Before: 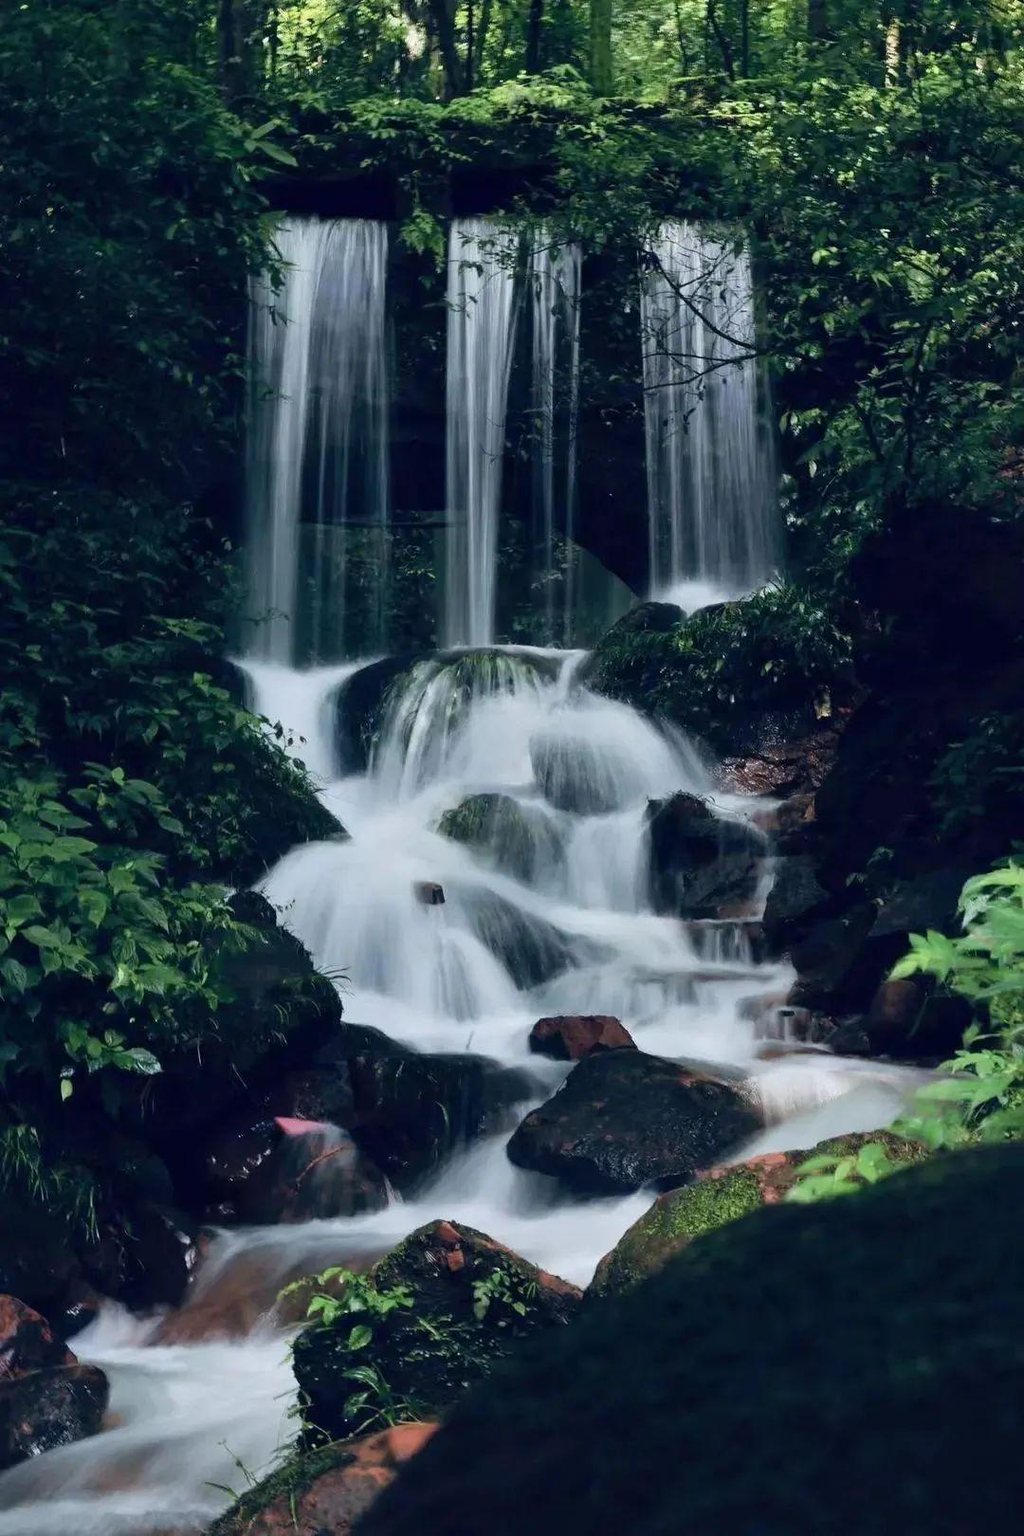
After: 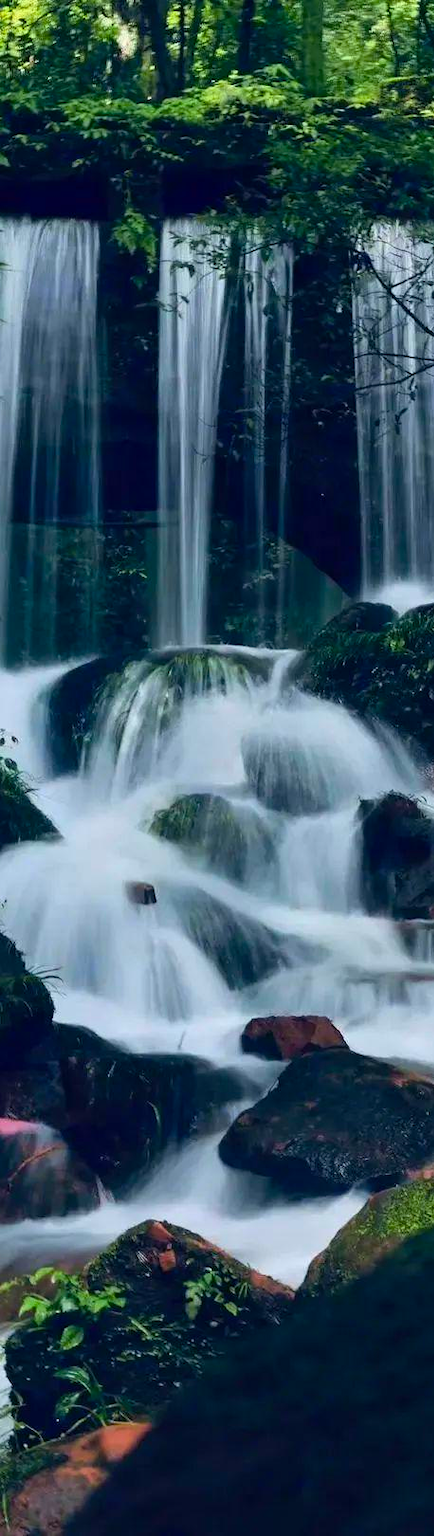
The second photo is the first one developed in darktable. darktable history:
color balance rgb: linear chroma grading › shadows -7.984%, linear chroma grading › global chroma 9.995%, perceptual saturation grading › global saturation 0.503%, global vibrance 50.166%
crop: left 28.189%, right 29.321%
